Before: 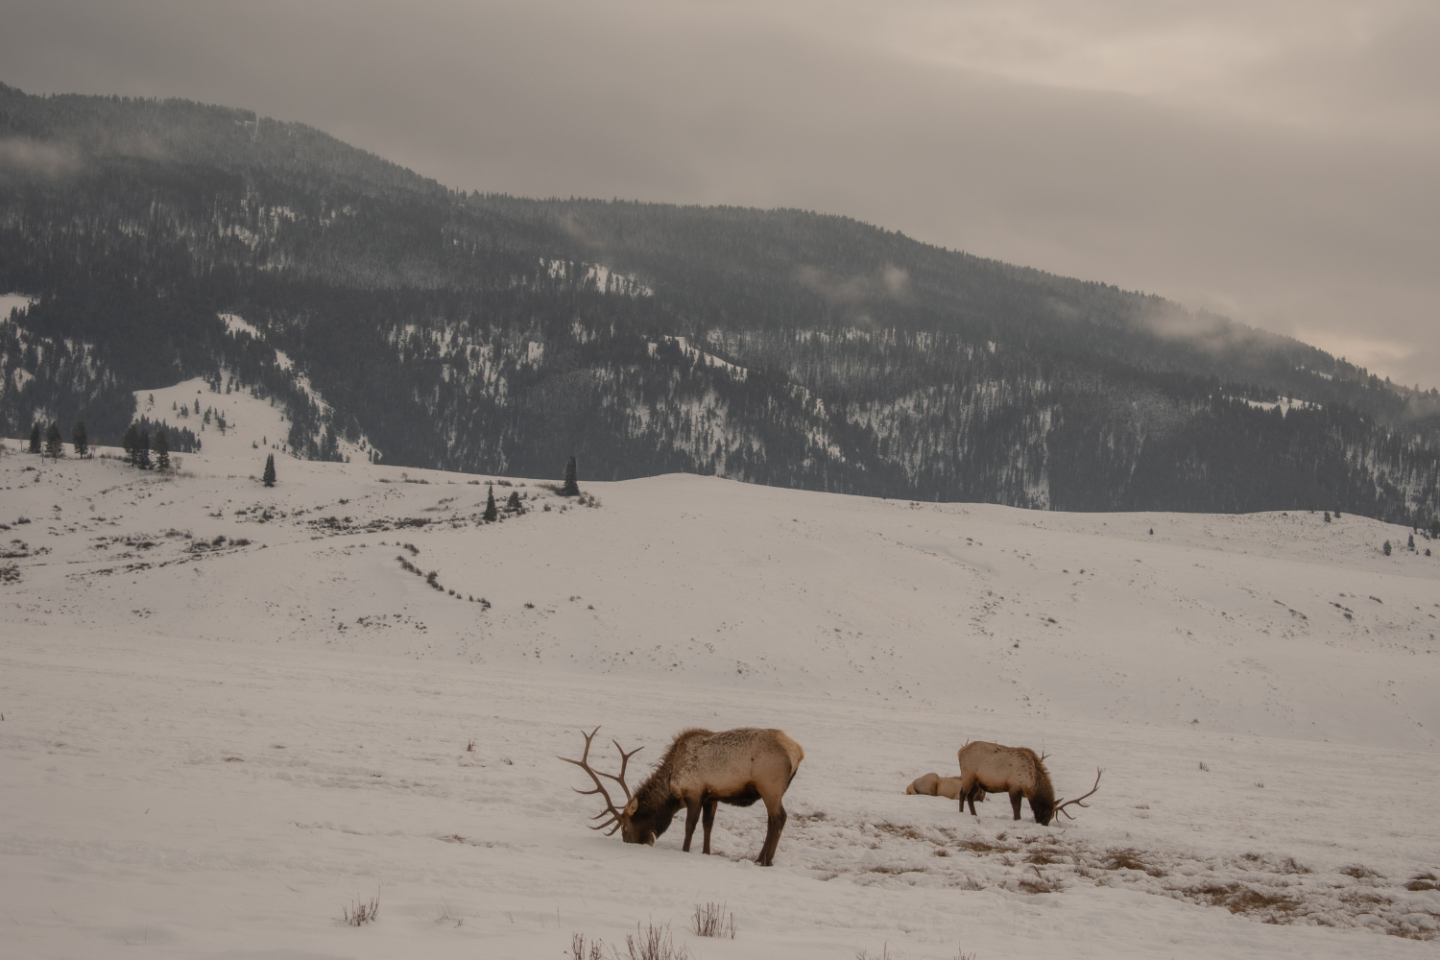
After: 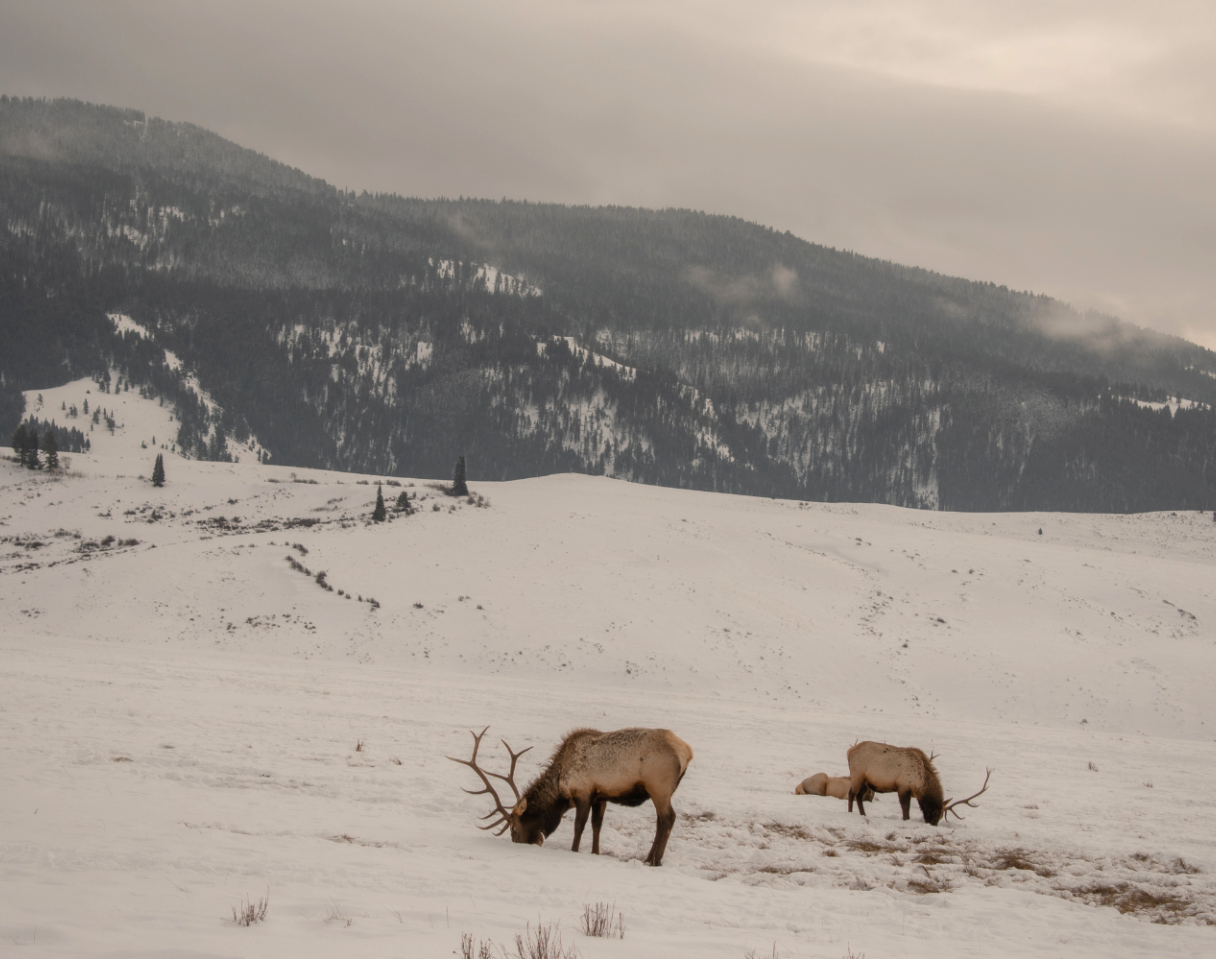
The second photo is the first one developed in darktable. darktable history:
crop: left 7.726%, right 7.795%
tone equalizer: -8 EV -0.437 EV, -7 EV -0.379 EV, -6 EV -0.367 EV, -5 EV -0.259 EV, -3 EV 0.226 EV, -2 EV 0.335 EV, -1 EV 0.383 EV, +0 EV 0.445 EV
